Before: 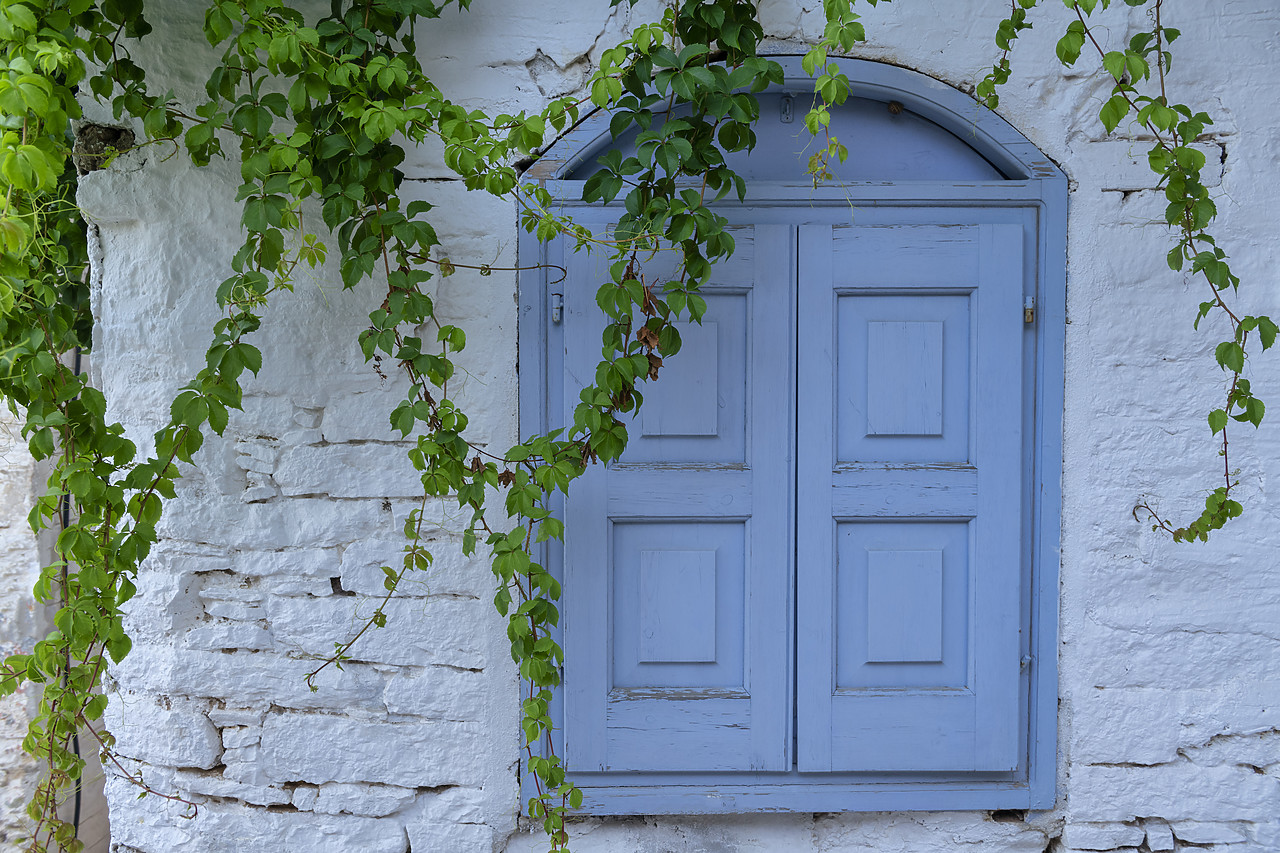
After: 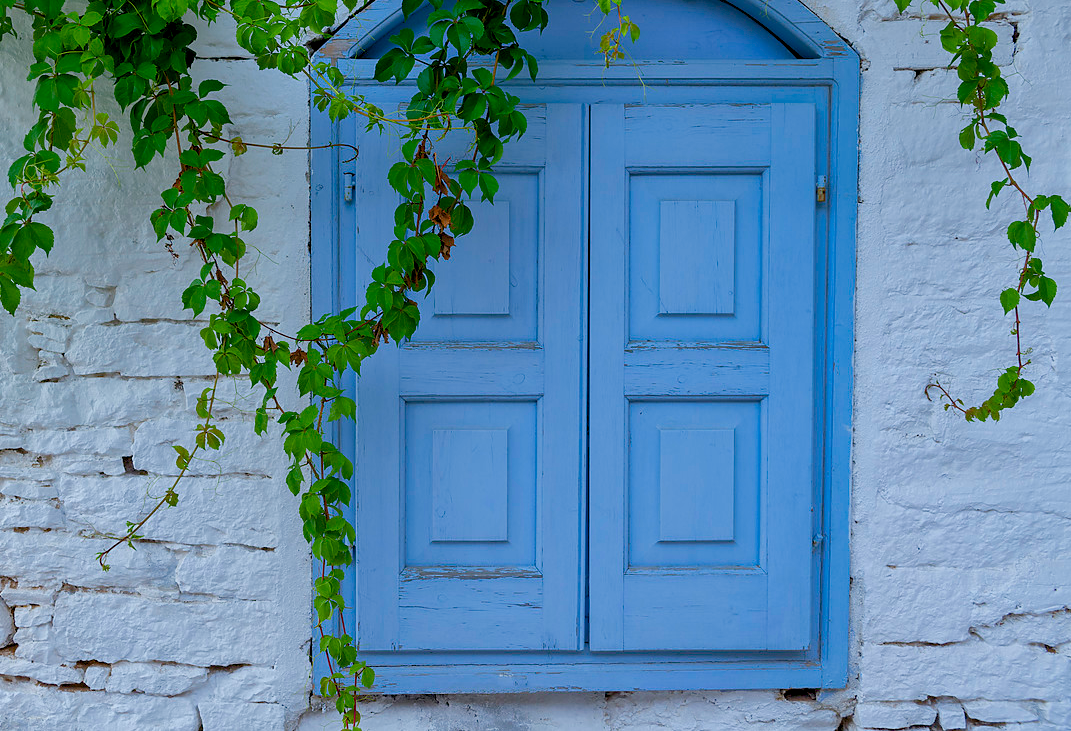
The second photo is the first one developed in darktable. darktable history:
crop: left 16.315%, top 14.246%
color balance rgb: global offset › luminance -0.5%, perceptual saturation grading › highlights -17.77%, perceptual saturation grading › mid-tones 33.1%, perceptual saturation grading › shadows 50.52%, perceptual brilliance grading › highlights 10.8%, perceptual brilliance grading › shadows -10.8%, global vibrance 24.22%, contrast -25%
